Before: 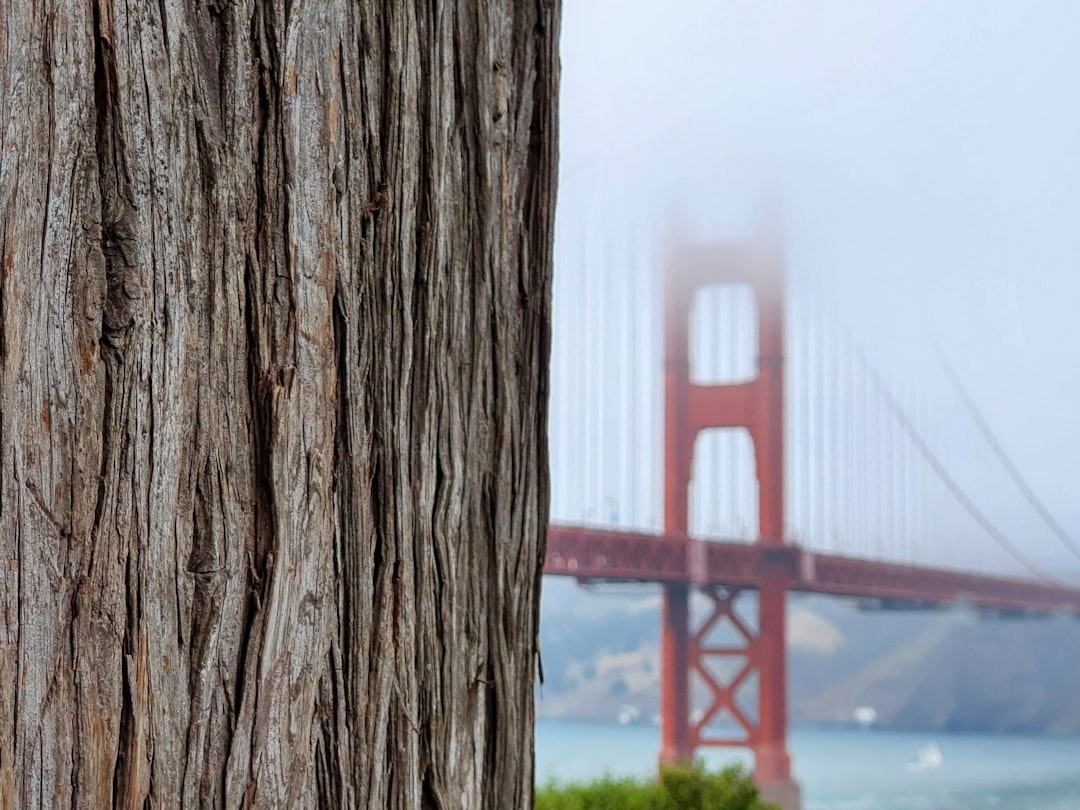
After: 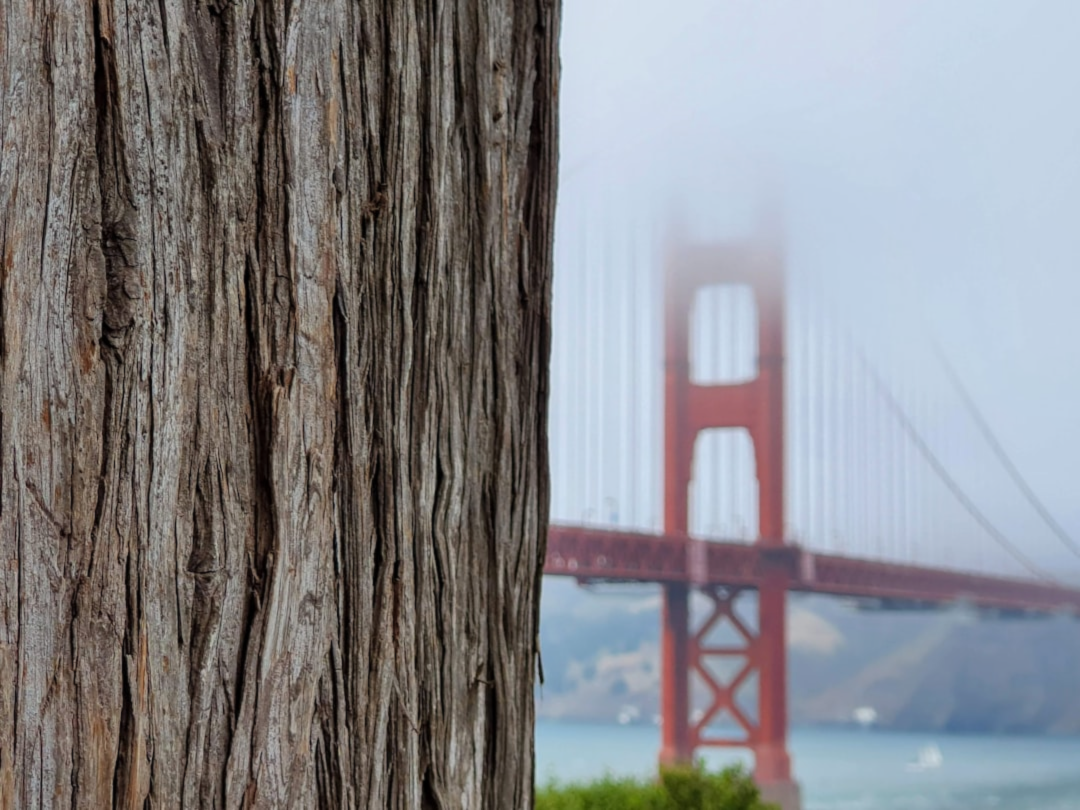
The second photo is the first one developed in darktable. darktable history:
exposure: exposure -0.151 EV, compensate highlight preservation false
shadows and highlights: radius 125.46, shadows 21.19, highlights -21.19, low approximation 0.01
lowpass: radius 0.5, unbound 0
